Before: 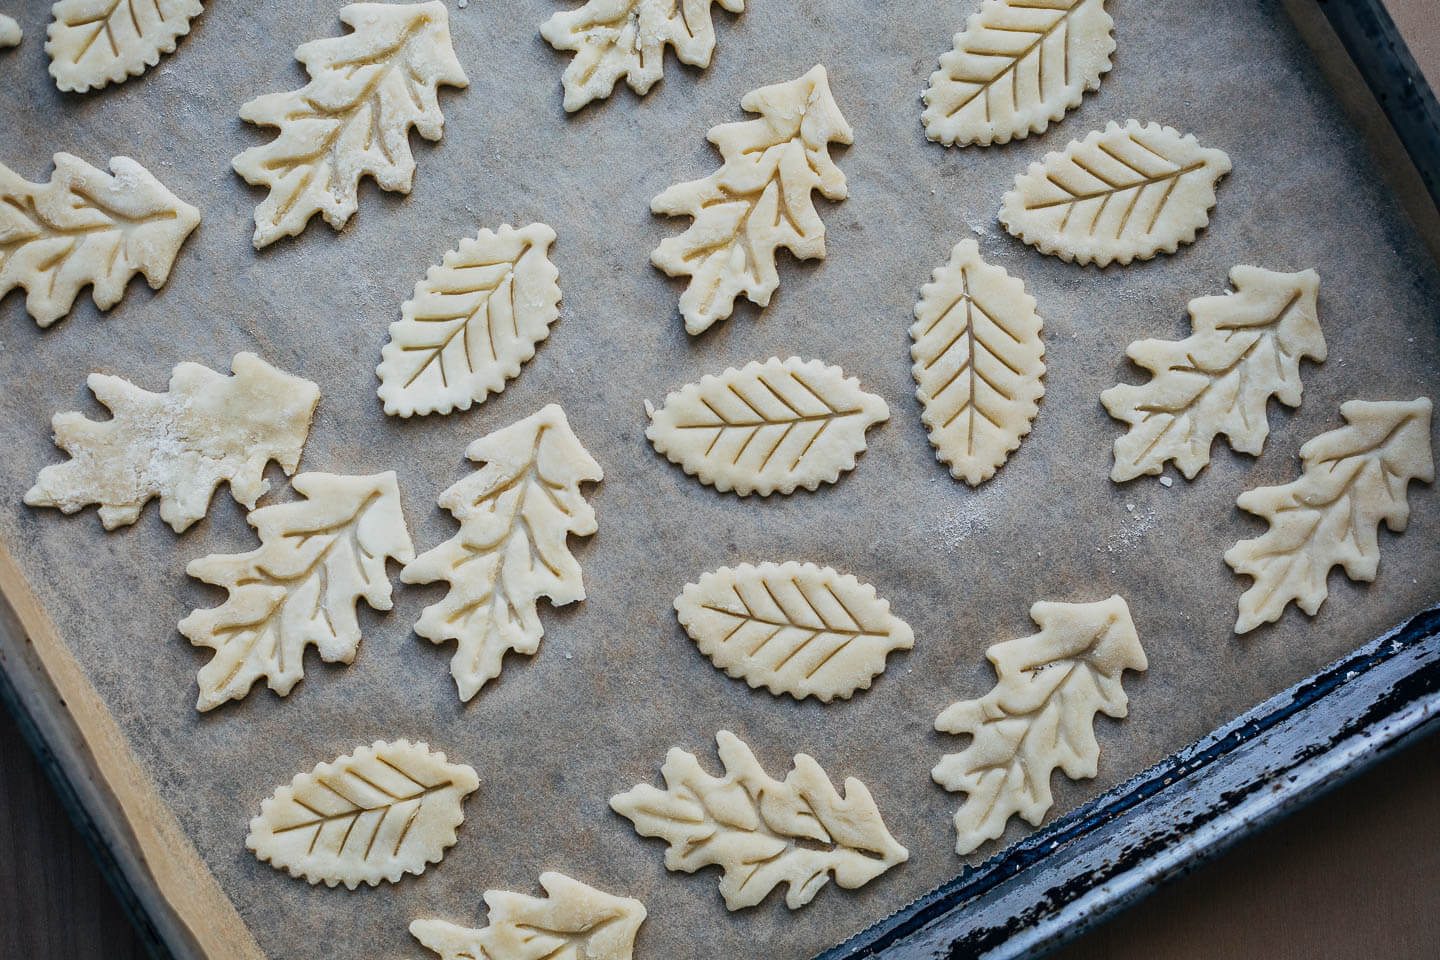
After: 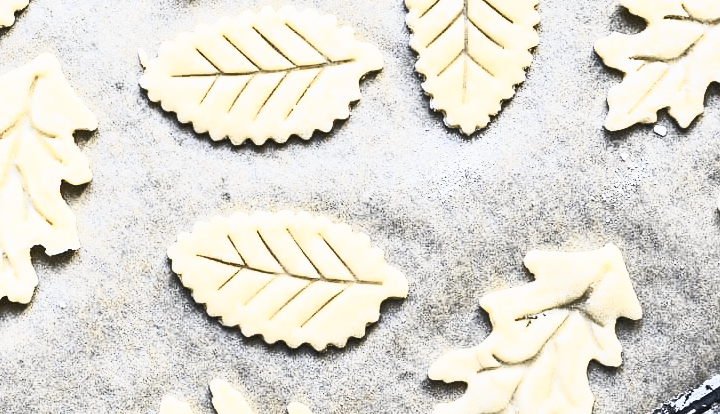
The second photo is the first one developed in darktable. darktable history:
color correction: highlights b* 0.026, saturation 0.769
tone curve: curves: ch0 [(0, 0.017) (0.259, 0.344) (0.593, 0.778) (0.786, 0.931) (1, 0.999)]; ch1 [(0, 0) (0.405, 0.387) (0.442, 0.47) (0.492, 0.5) (0.511, 0.503) (0.548, 0.596) (0.7, 0.795) (1, 1)]; ch2 [(0, 0) (0.411, 0.433) (0.5, 0.504) (0.535, 0.581) (1, 1)], color space Lab, independent channels, preserve colors none
exposure: compensate highlight preservation false
crop: left 35.18%, top 36.62%, right 14.775%, bottom 19.987%
shadows and highlights: shadows -86.35, highlights -35.77, highlights color adjustment 42.66%, soften with gaussian
color zones: curves: ch2 [(0, 0.5) (0.143, 0.5) (0.286, 0.489) (0.415, 0.421) (0.571, 0.5) (0.714, 0.5) (0.857, 0.5) (1, 0.5)]
contrast brightness saturation: contrast 0.58, brightness 0.579, saturation -0.342
